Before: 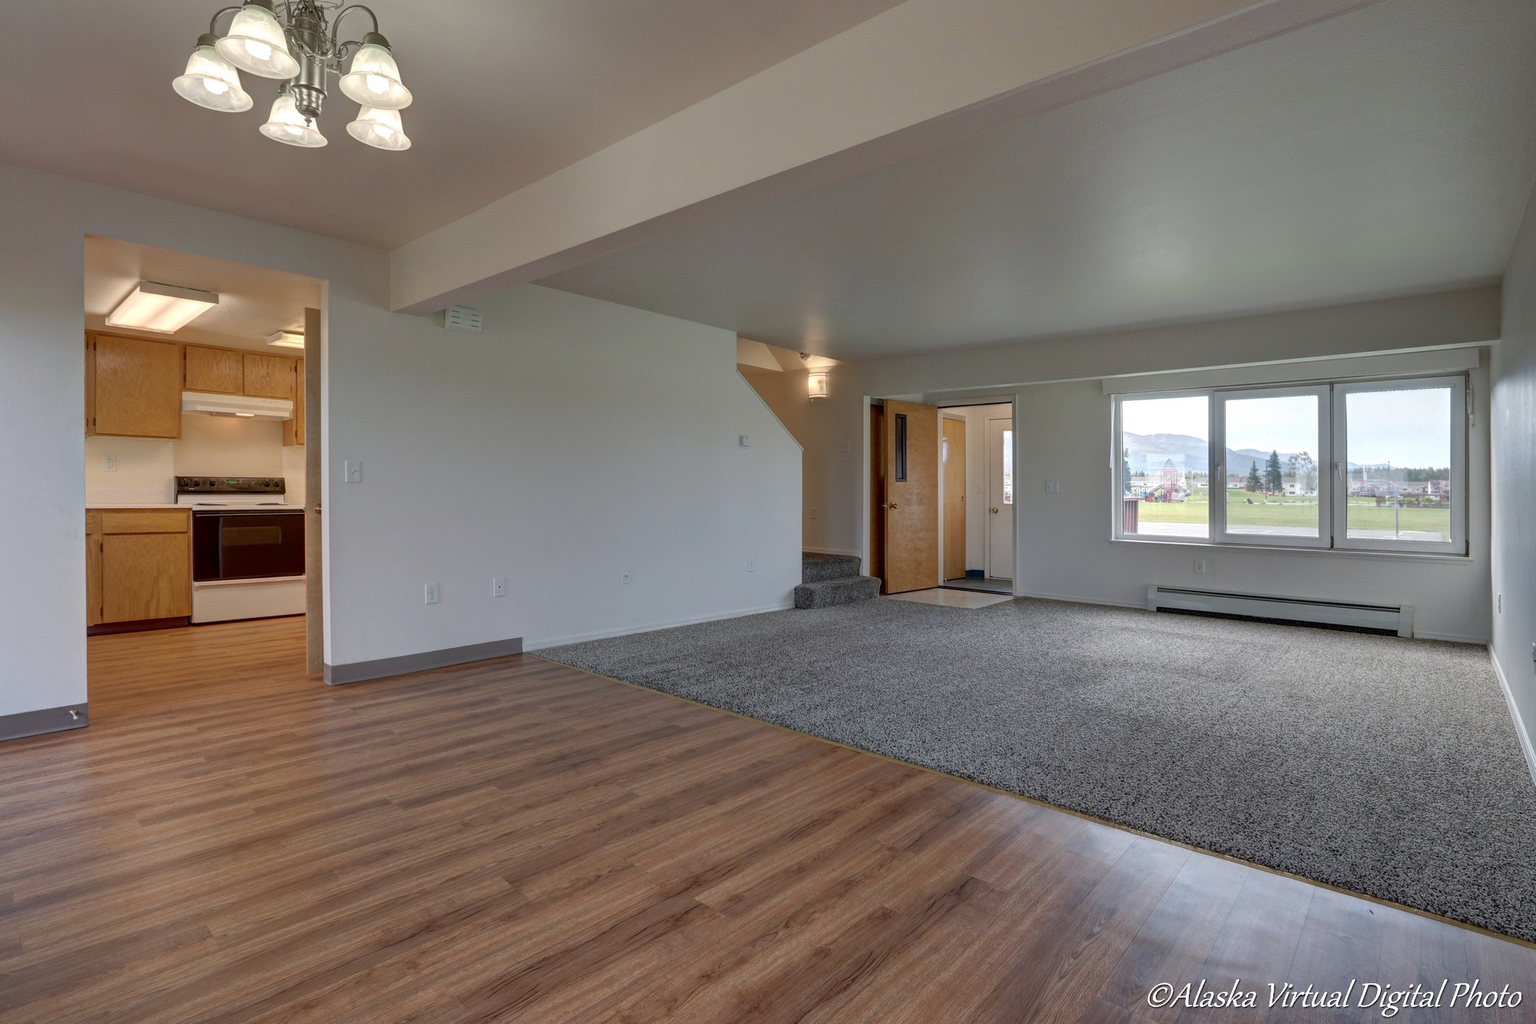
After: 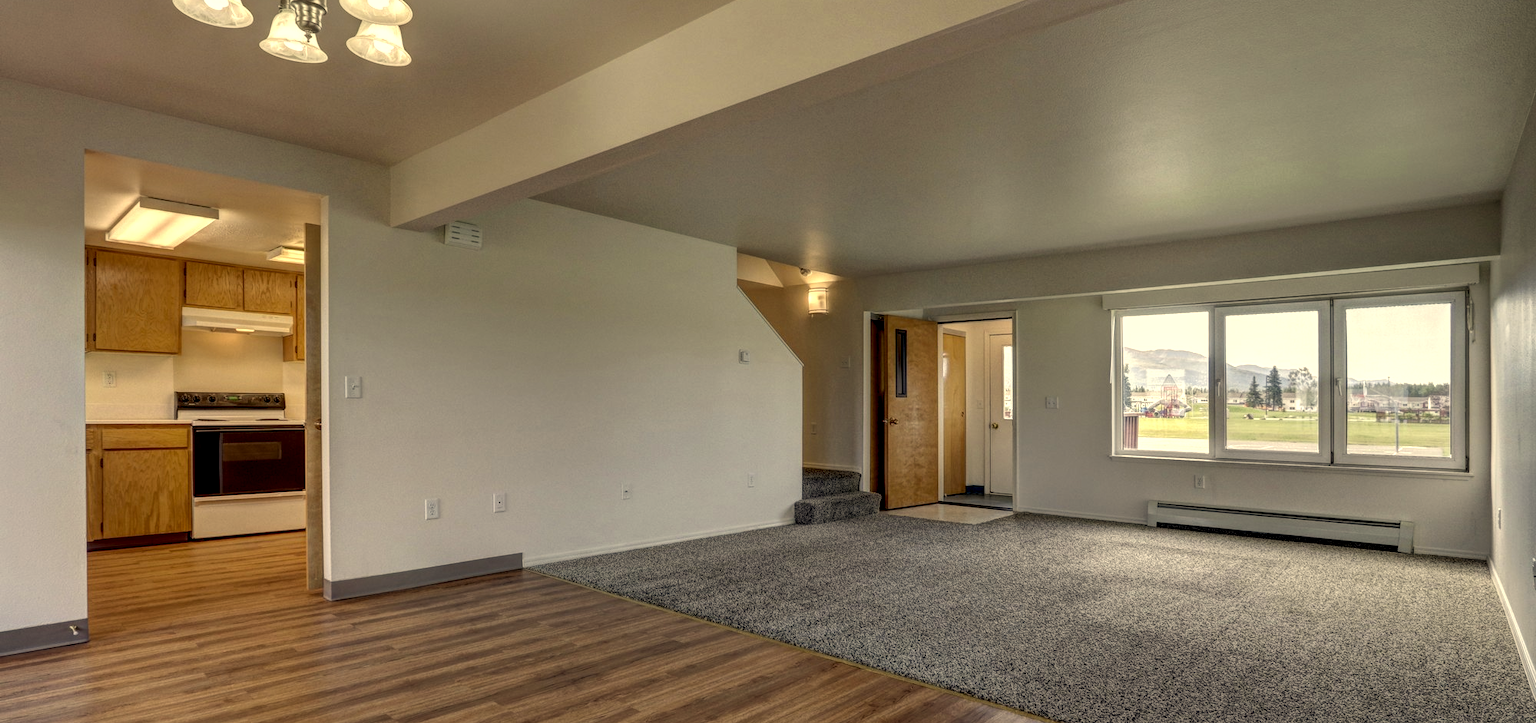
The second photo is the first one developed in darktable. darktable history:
local contrast: highlights 100%, shadows 100%, detail 200%, midtone range 0.2
crop and rotate: top 8.293%, bottom 20.996%
color correction: highlights a* 2.72, highlights b* 22.8
